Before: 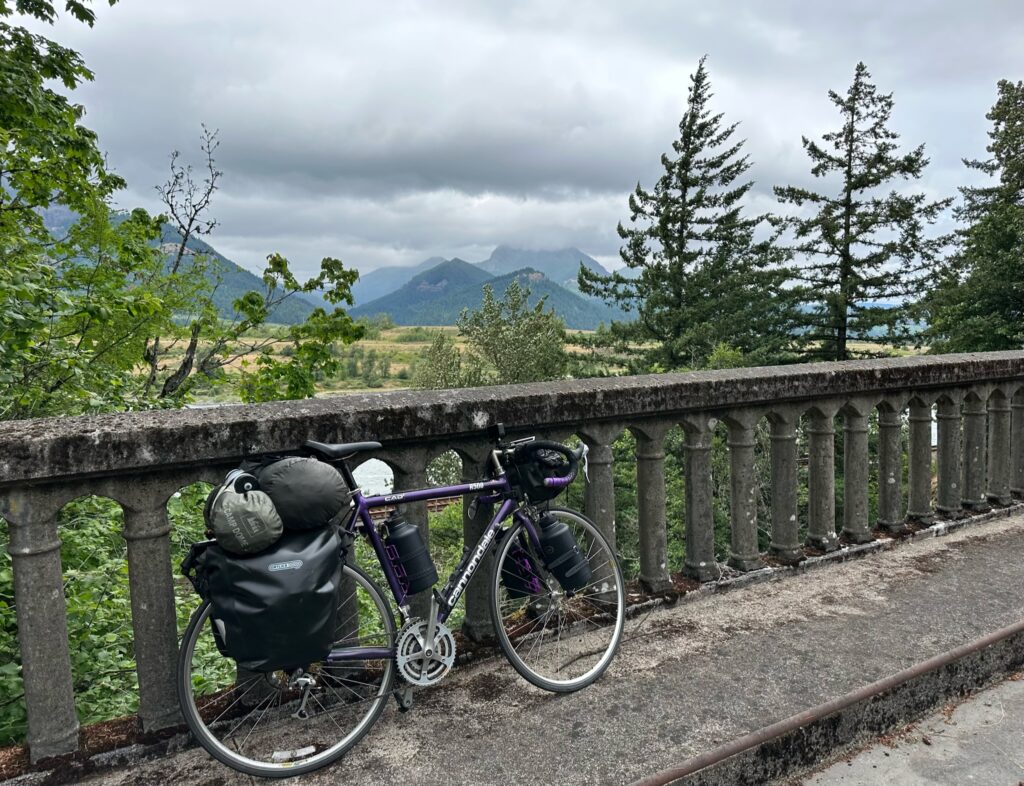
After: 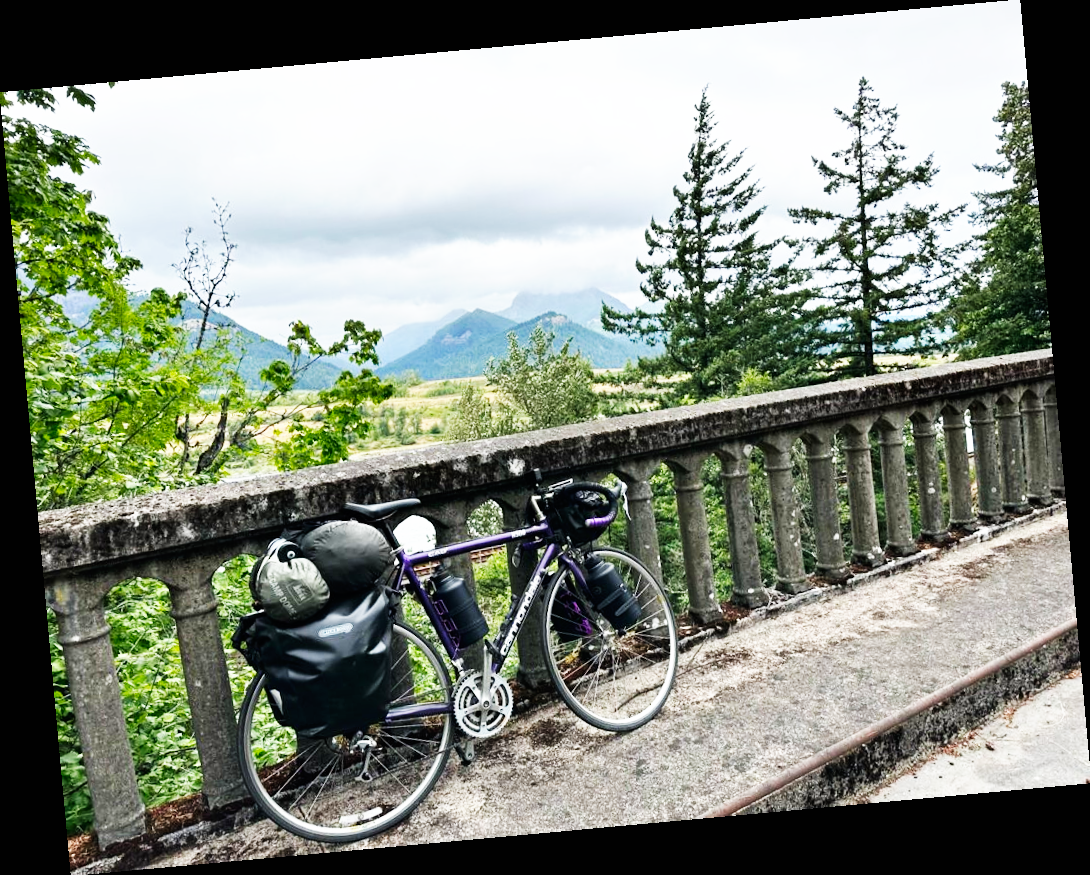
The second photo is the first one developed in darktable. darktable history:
rotate and perspective: rotation -5.2°, automatic cropping off
base curve: curves: ch0 [(0, 0) (0.007, 0.004) (0.027, 0.03) (0.046, 0.07) (0.207, 0.54) (0.442, 0.872) (0.673, 0.972) (1, 1)], preserve colors none
